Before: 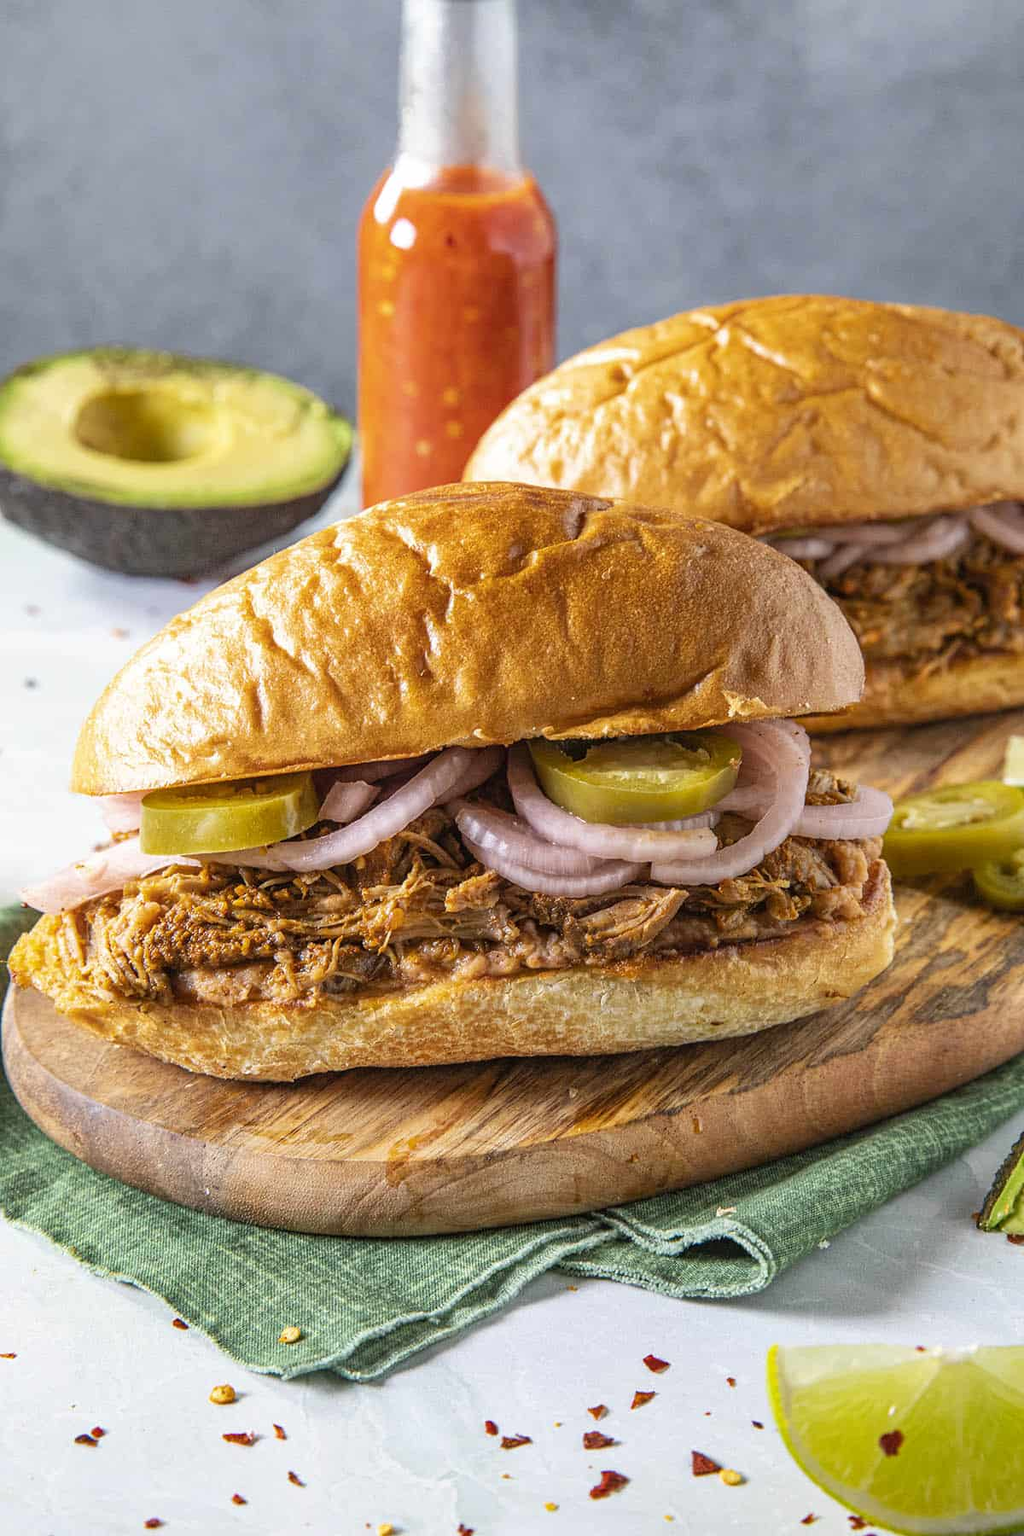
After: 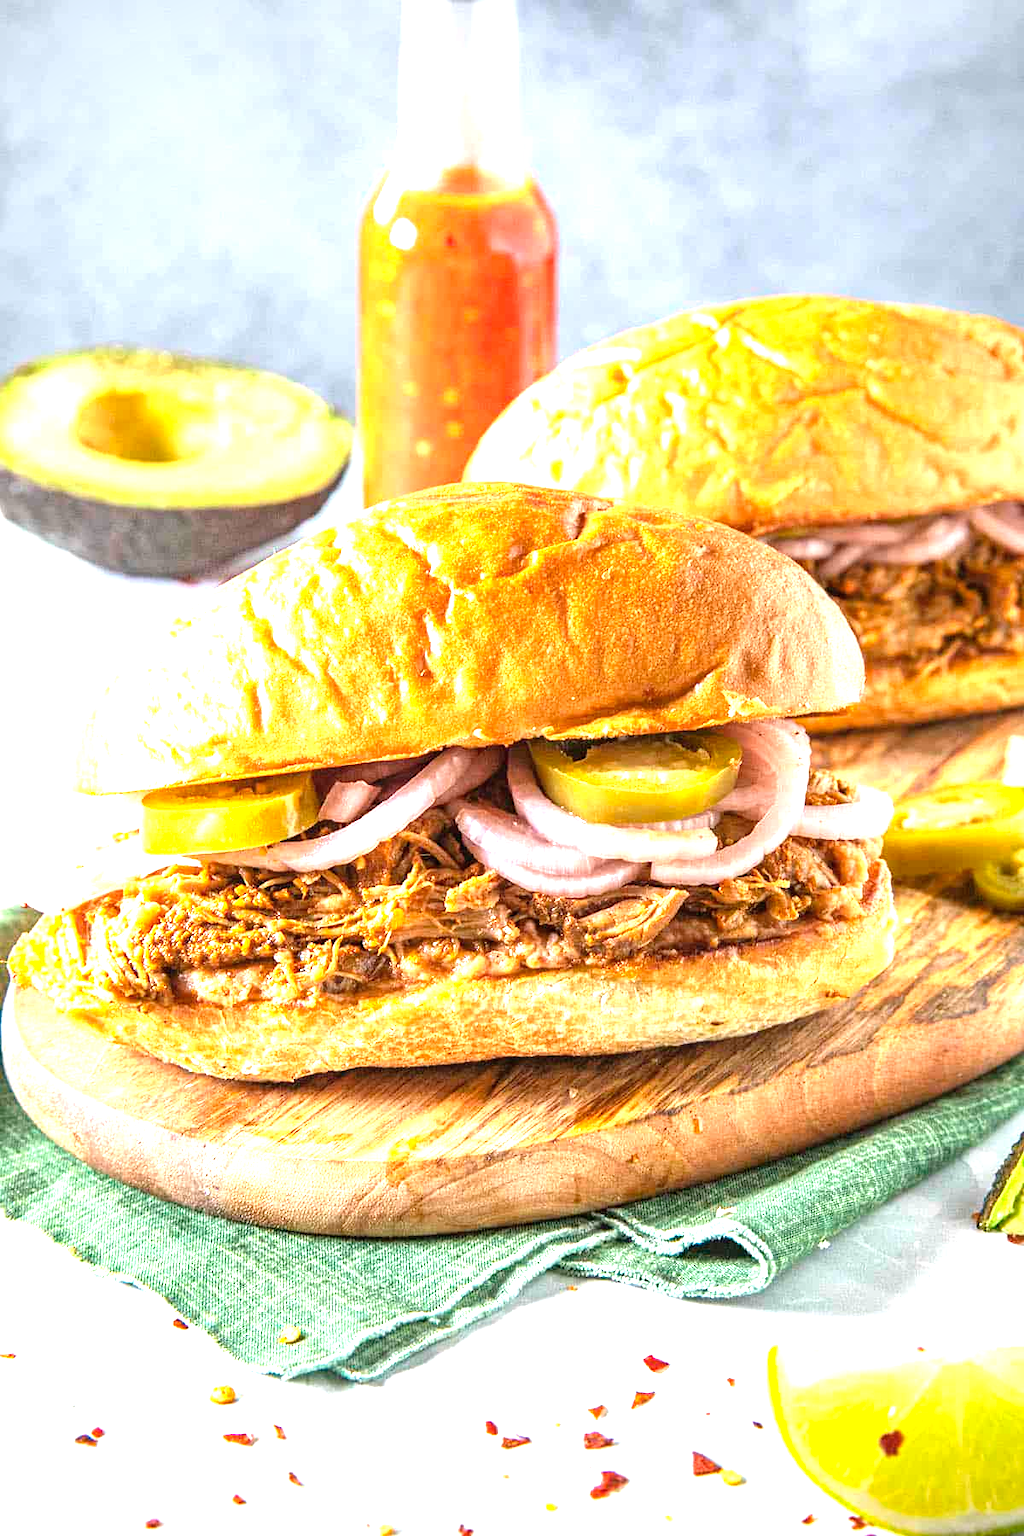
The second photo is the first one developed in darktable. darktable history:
vignetting: fall-off radius 60.85%, saturation -0.035
exposure: black level correction 0, exposure 1.591 EV, compensate highlight preservation false
